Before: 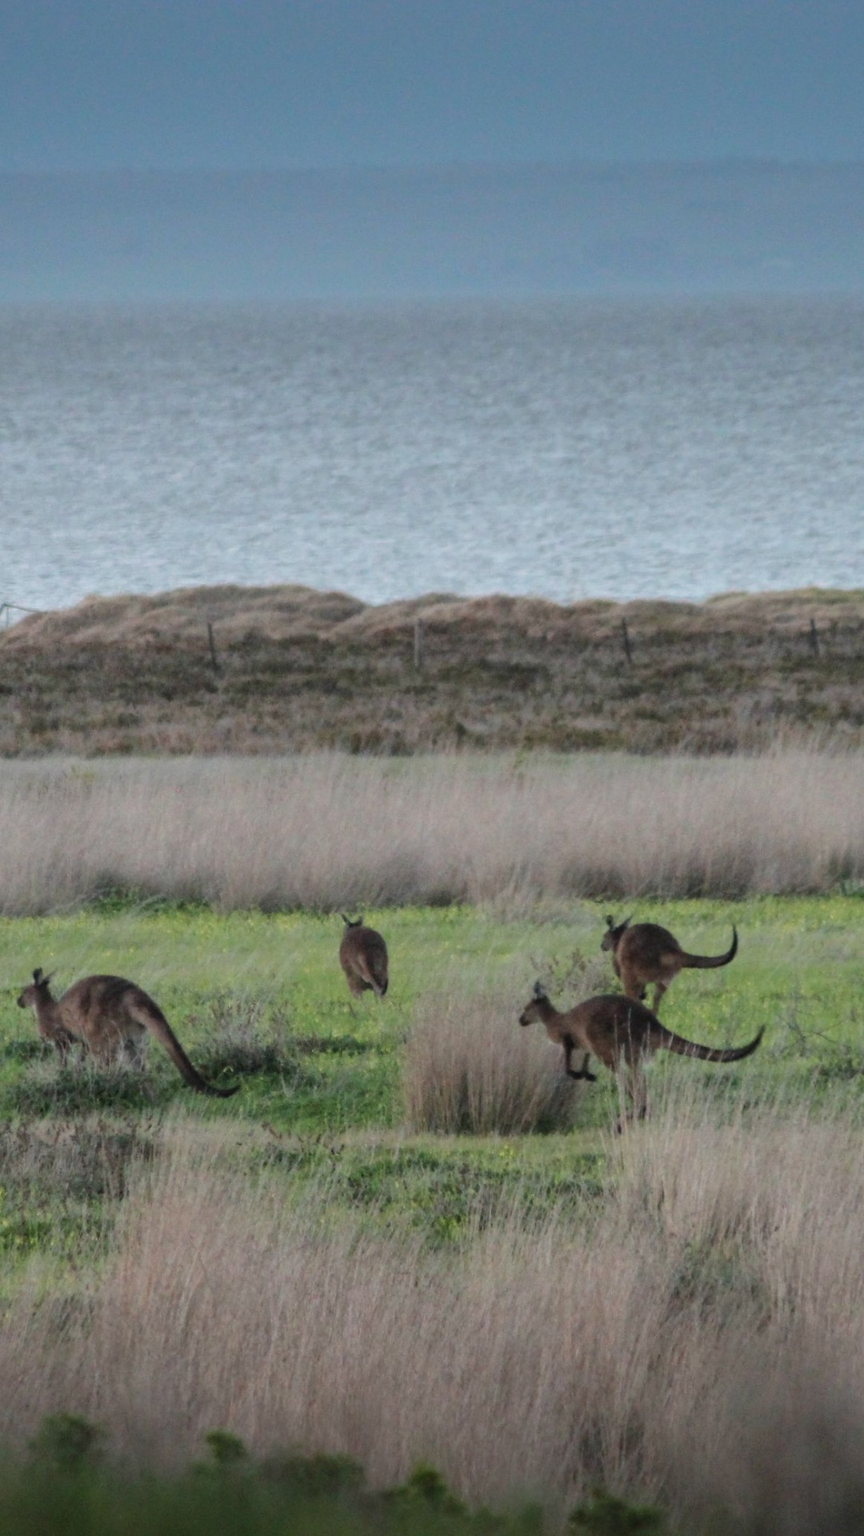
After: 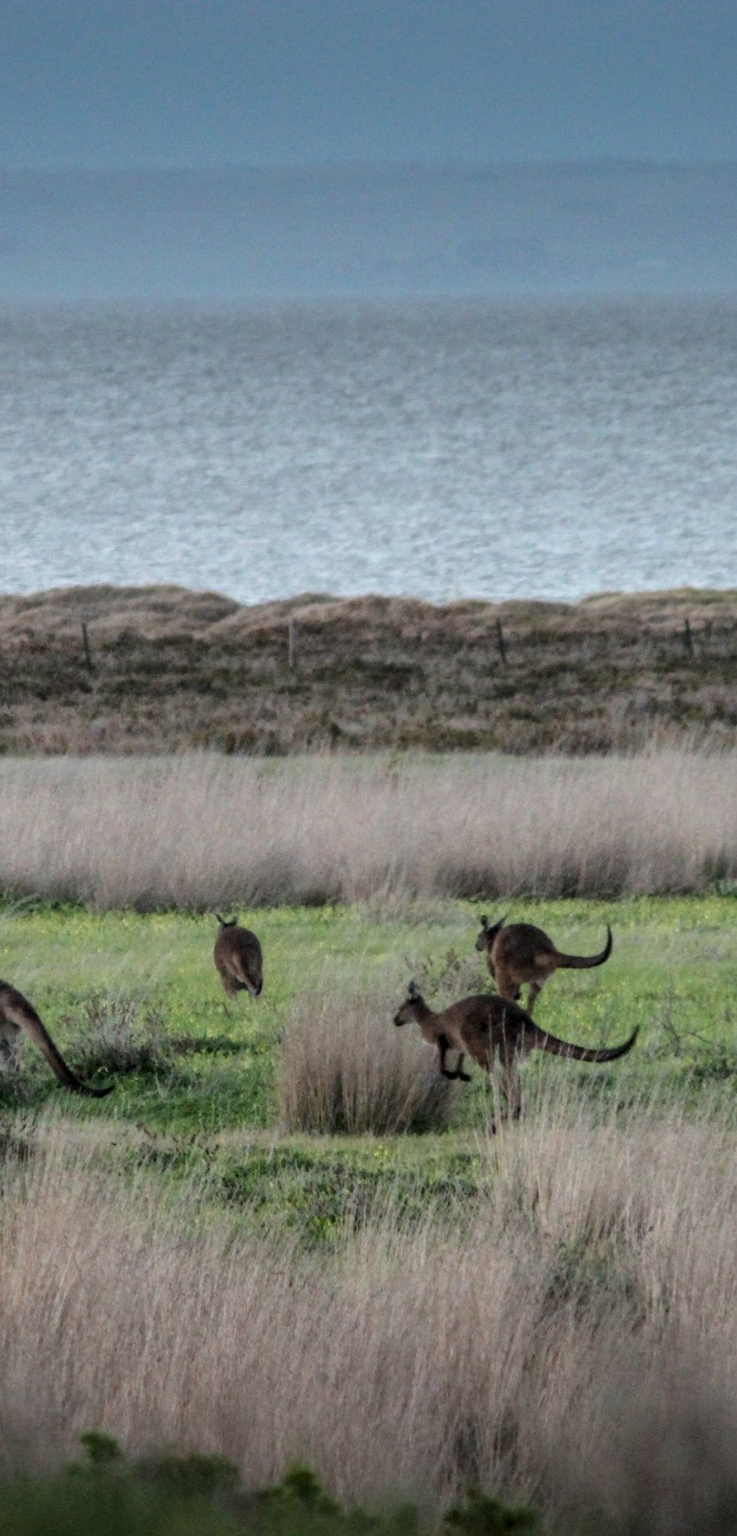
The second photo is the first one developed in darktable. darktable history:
local contrast: highlights 61%, detail 143%, midtone range 0.428
crop and rotate: left 14.584%
